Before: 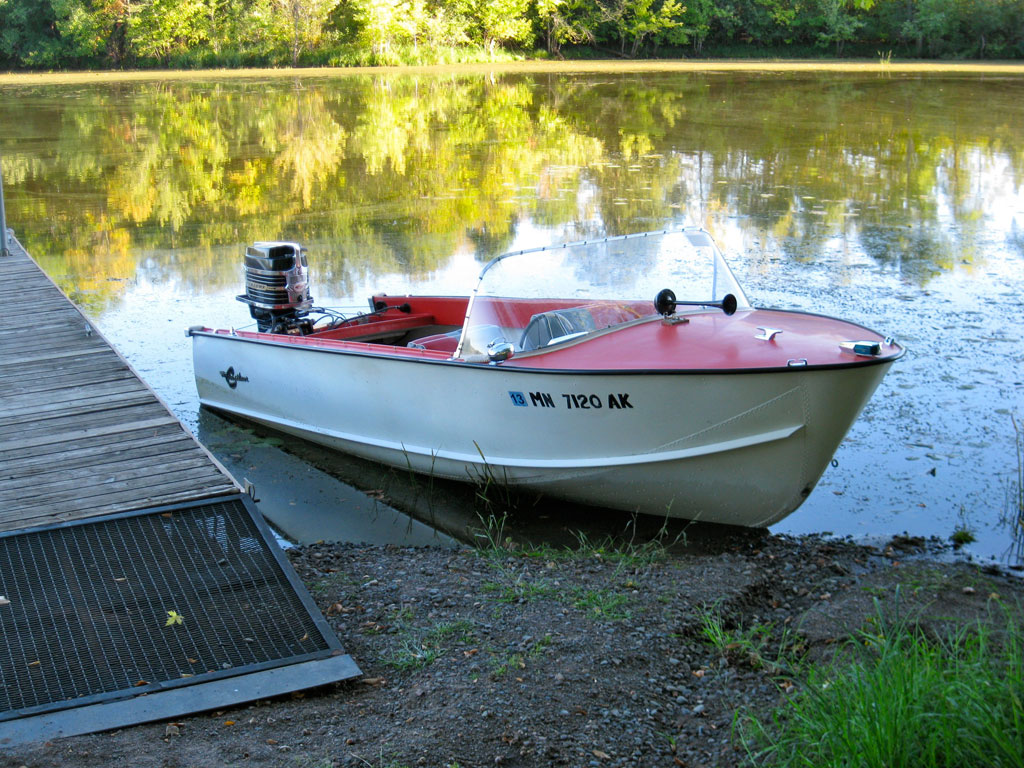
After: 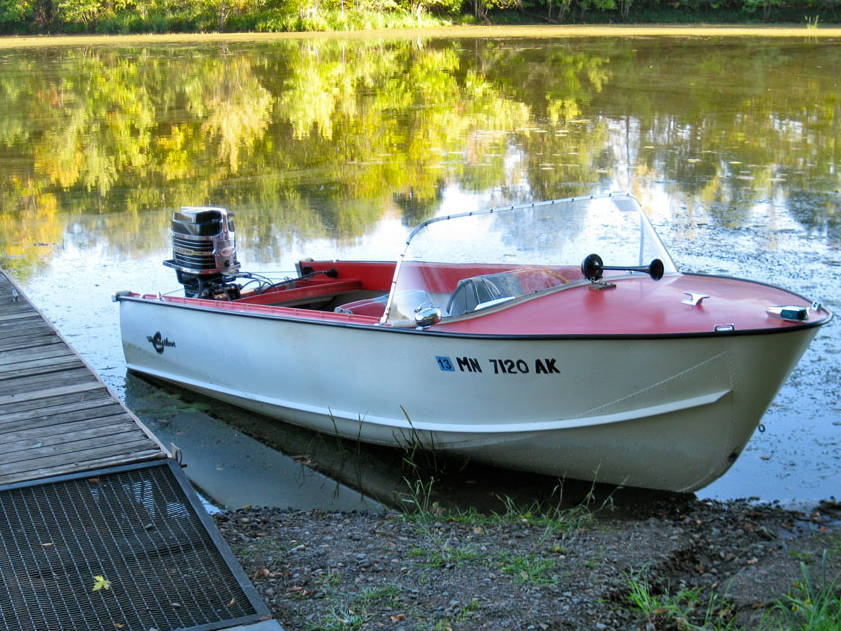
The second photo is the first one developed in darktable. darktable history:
crop and rotate: left 7.196%, top 4.574%, right 10.605%, bottom 13.178%
shadows and highlights: soften with gaussian
